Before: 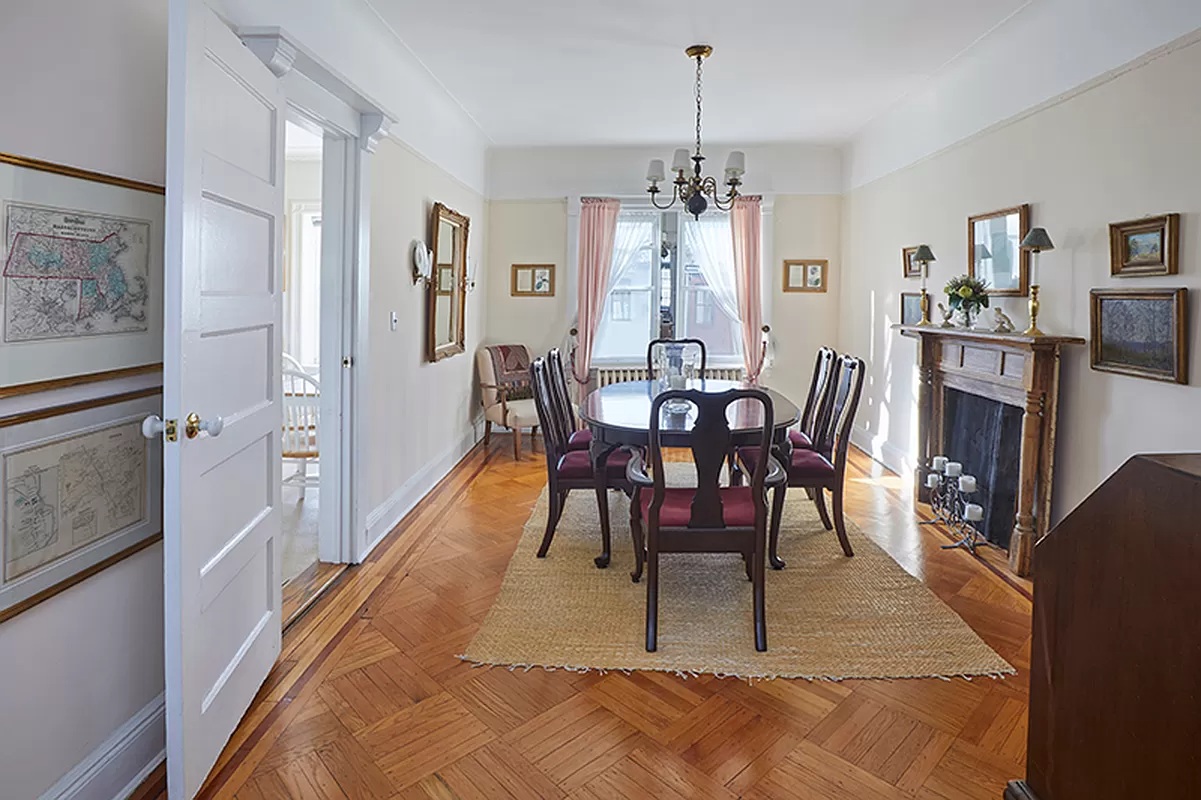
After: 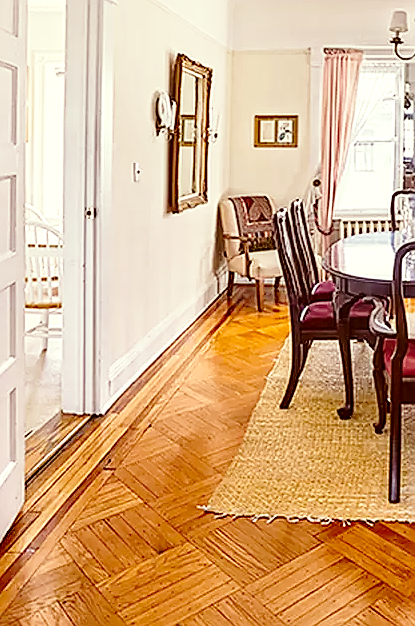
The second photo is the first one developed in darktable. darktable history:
exposure: compensate highlight preservation false
crop and rotate: left 21.422%, top 18.701%, right 43.983%, bottom 2.978%
sharpen: amount 0.742
color correction: highlights a* -6.08, highlights b* 9.63, shadows a* 9.97, shadows b* 23.93
base curve: curves: ch0 [(0, 0) (0.028, 0.03) (0.121, 0.232) (0.46, 0.748) (0.859, 0.968) (1, 1)], preserve colors none
color calibration: output R [1.063, -0.012, -0.003, 0], output B [-0.079, 0.047, 1, 0], illuminant custom, x 0.349, y 0.365, temperature 4953.46 K
local contrast: detail 135%, midtone range 0.75
